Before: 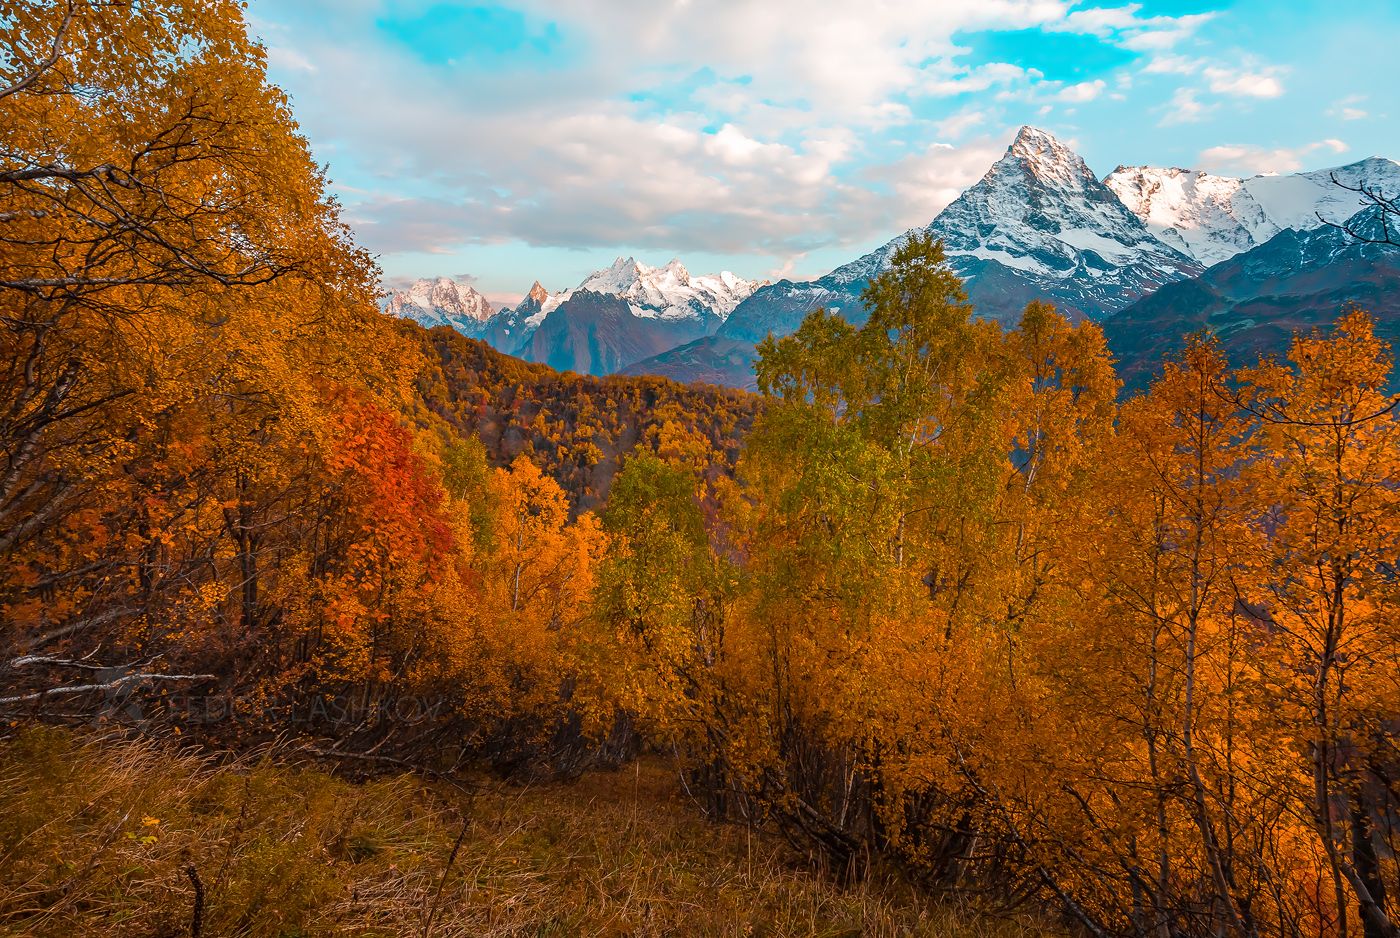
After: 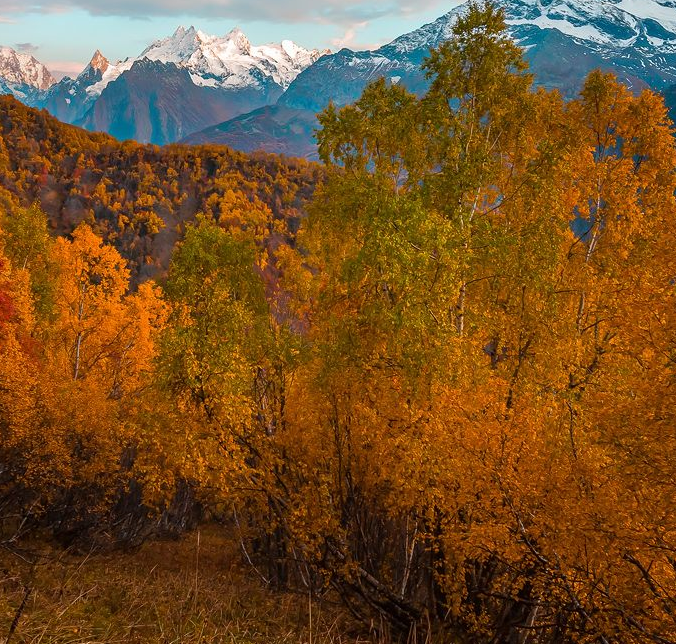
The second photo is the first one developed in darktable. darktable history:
rgb levels: preserve colors max RGB
crop: left 31.379%, top 24.658%, right 20.326%, bottom 6.628%
